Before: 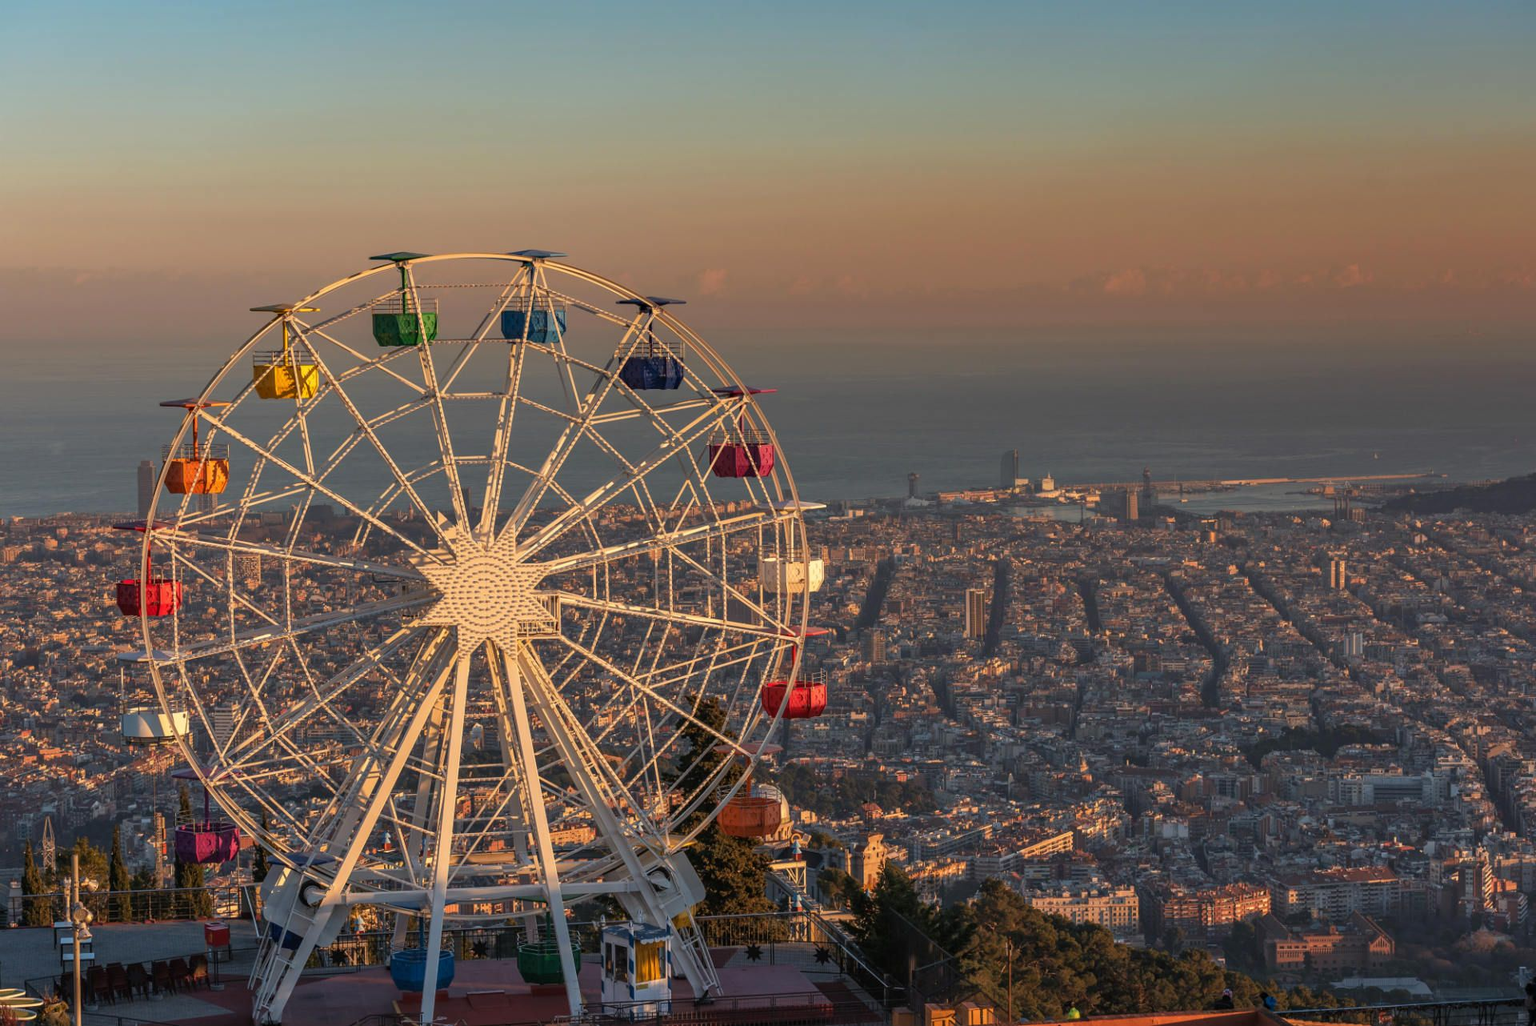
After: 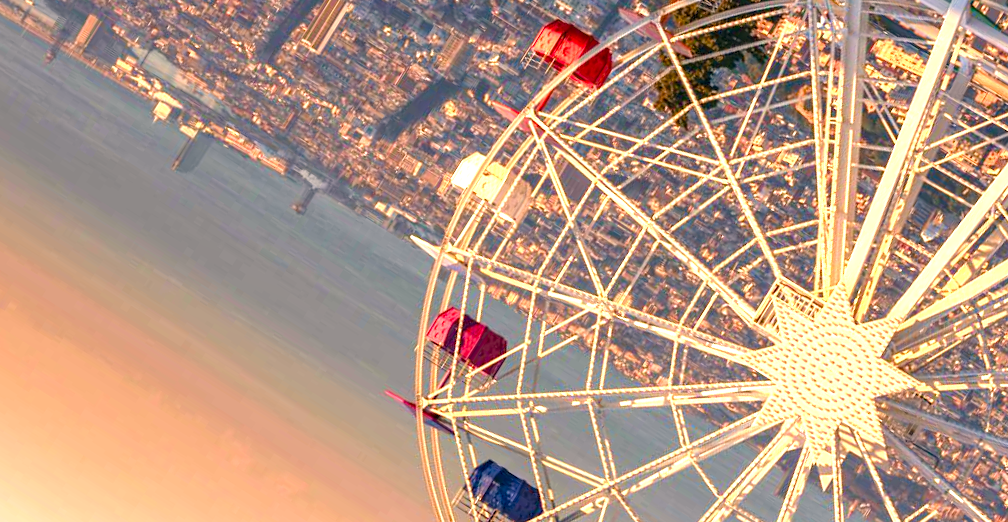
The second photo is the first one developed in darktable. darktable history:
crop and rotate: angle 147.62°, left 9.131%, top 15.643%, right 4.413%, bottom 17.187%
color balance rgb: power › hue 211.73°, perceptual saturation grading › global saturation 20%, perceptual saturation grading › highlights -25.394%, perceptual saturation grading › shadows 49.295%, global vibrance 9.425%
color correction: highlights a* 5.42, highlights b* 5.32, shadows a* -4.22, shadows b* -5.04
local contrast: highlights 107%, shadows 103%, detail 119%, midtone range 0.2
velvia: on, module defaults
exposure: black level correction 0, exposure 1.513 EV, compensate exposure bias true, compensate highlight preservation false
